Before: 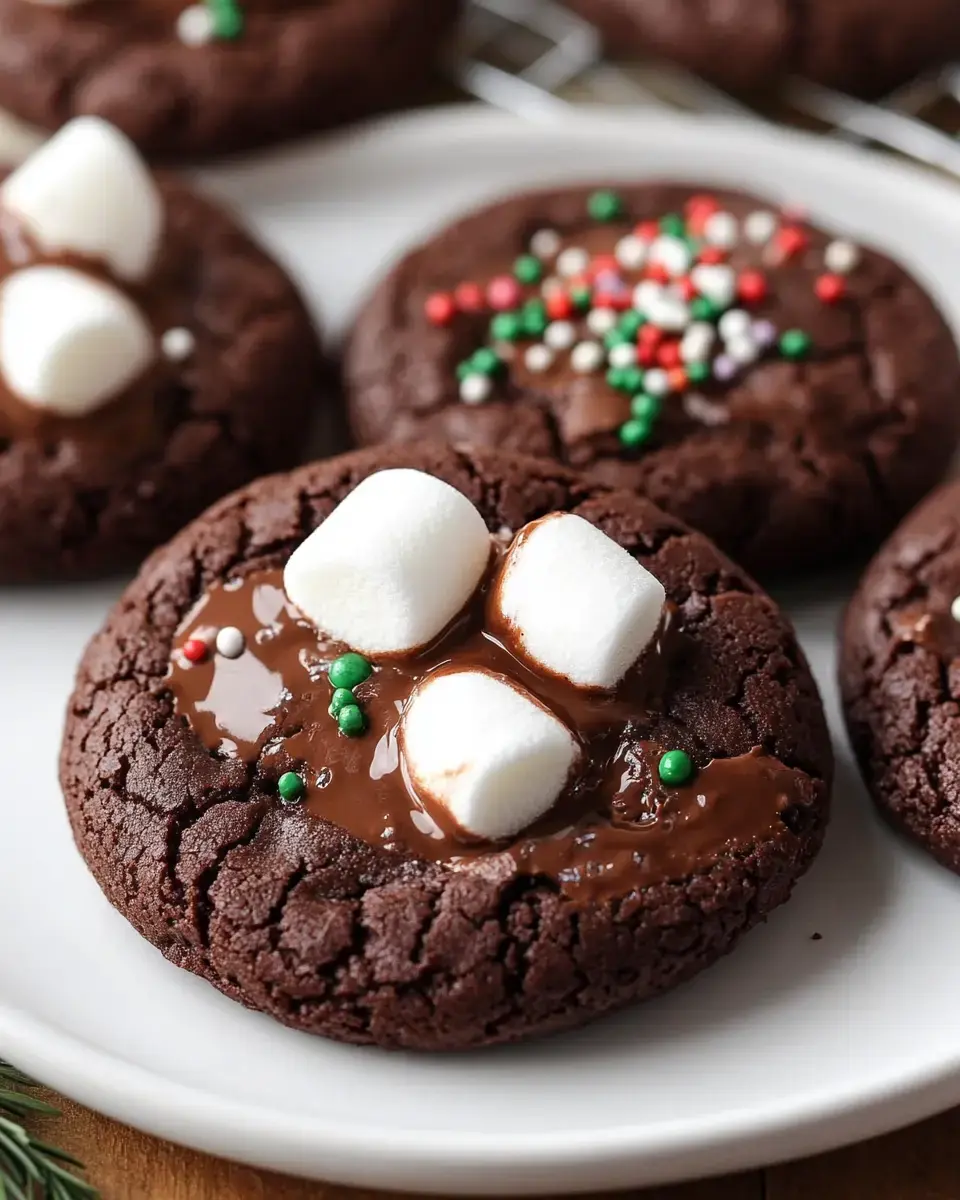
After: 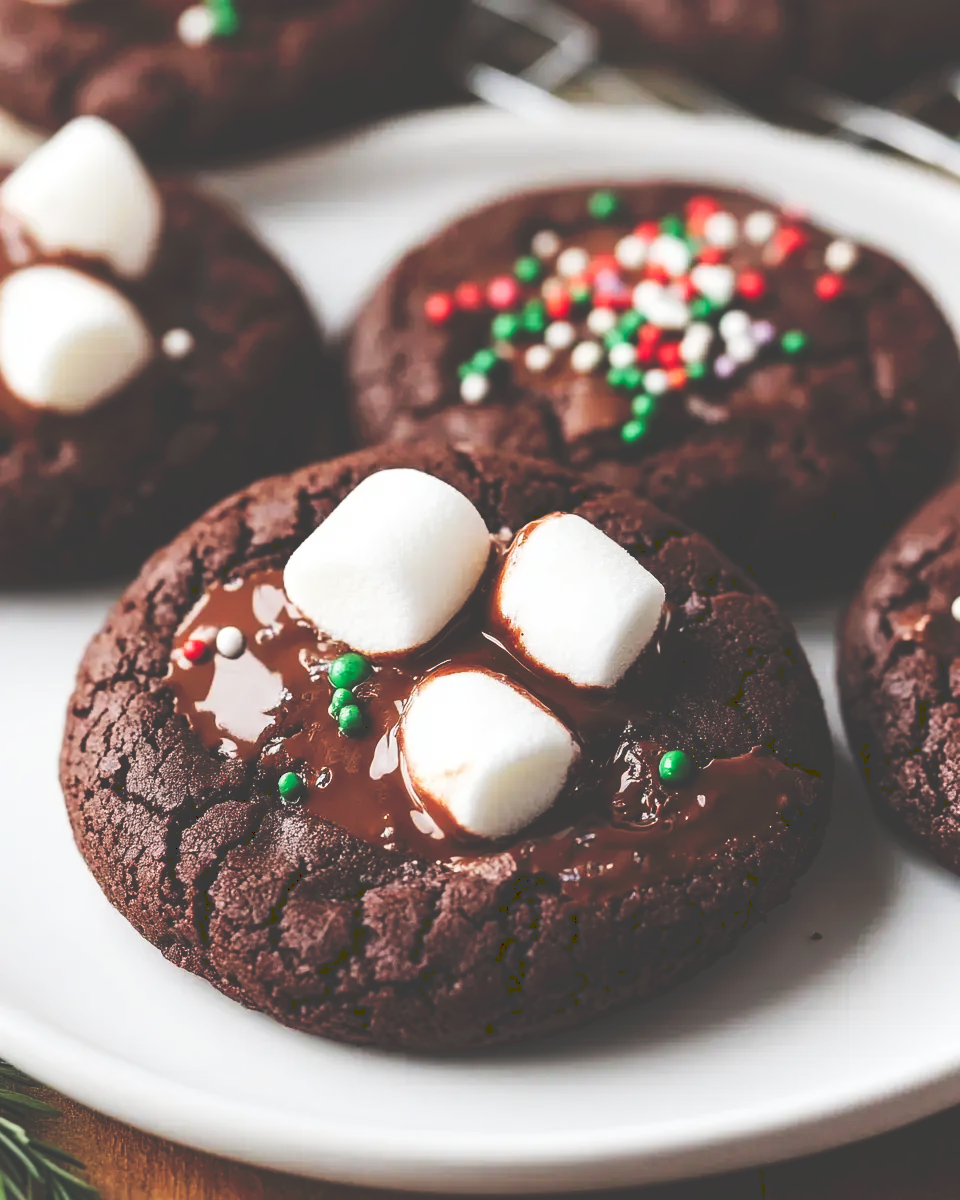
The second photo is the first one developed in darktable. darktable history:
tone curve: curves: ch0 [(0, 0) (0.003, 0.24) (0.011, 0.24) (0.025, 0.24) (0.044, 0.244) (0.069, 0.244) (0.1, 0.252) (0.136, 0.264) (0.177, 0.274) (0.224, 0.284) (0.277, 0.313) (0.335, 0.361) (0.399, 0.415) (0.468, 0.498) (0.543, 0.595) (0.623, 0.695) (0.709, 0.793) (0.801, 0.883) (0.898, 0.942) (1, 1)], preserve colors none
